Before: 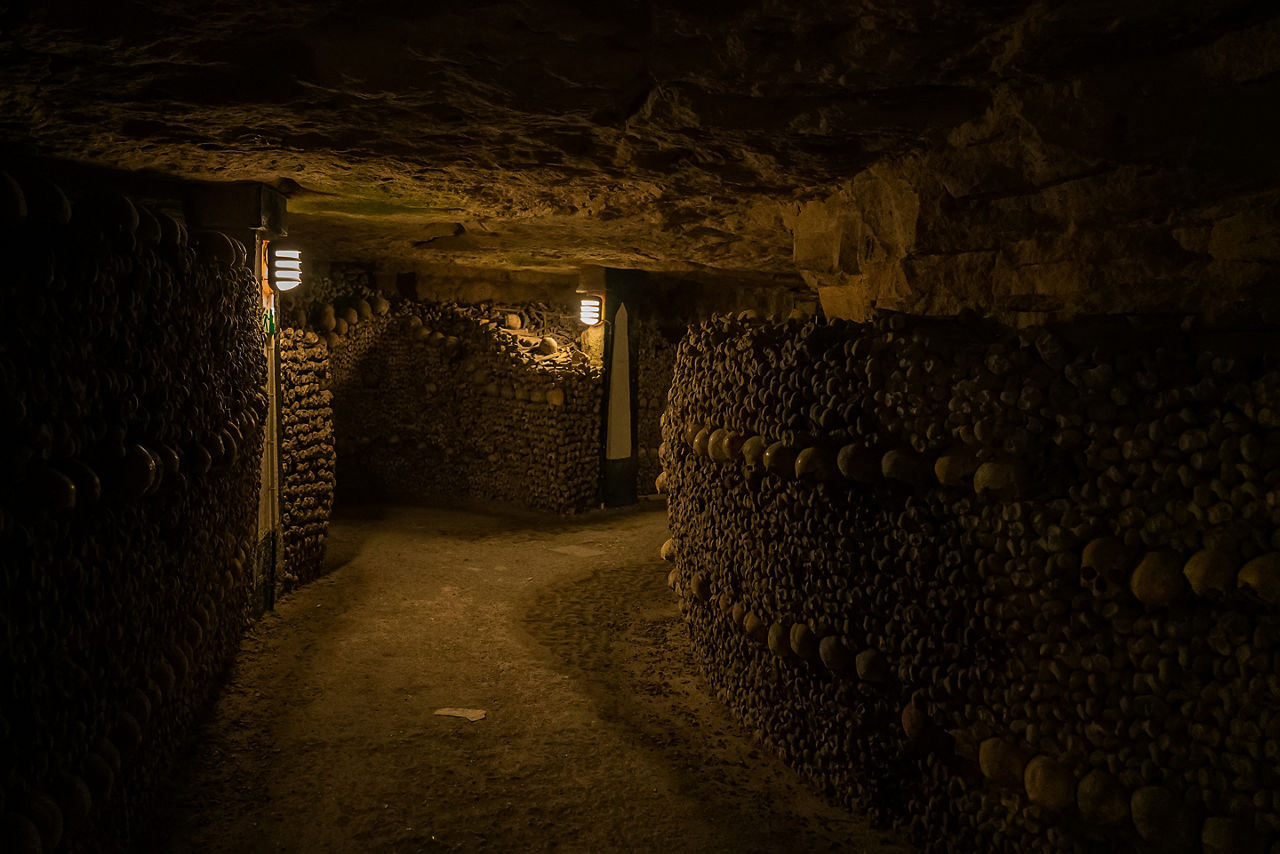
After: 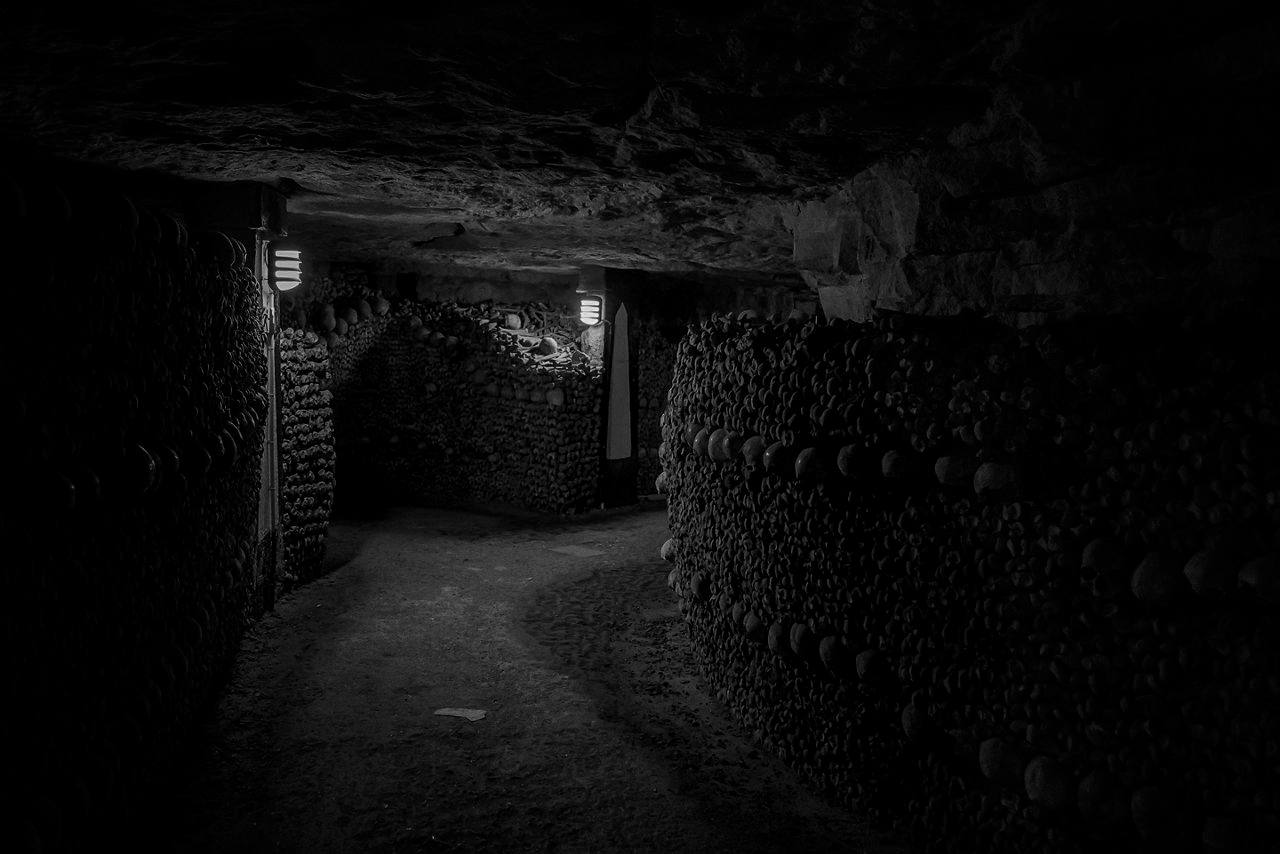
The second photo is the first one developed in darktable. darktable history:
vignetting: fall-off start 32.97%, fall-off radius 64.29%, width/height ratio 0.961
contrast brightness saturation: contrast 0.034, brightness -0.038
color calibration: output gray [0.253, 0.26, 0.487, 0], illuminant same as pipeline (D50), adaptation XYZ, x 0.345, y 0.357, temperature 5015.86 K
local contrast: on, module defaults
